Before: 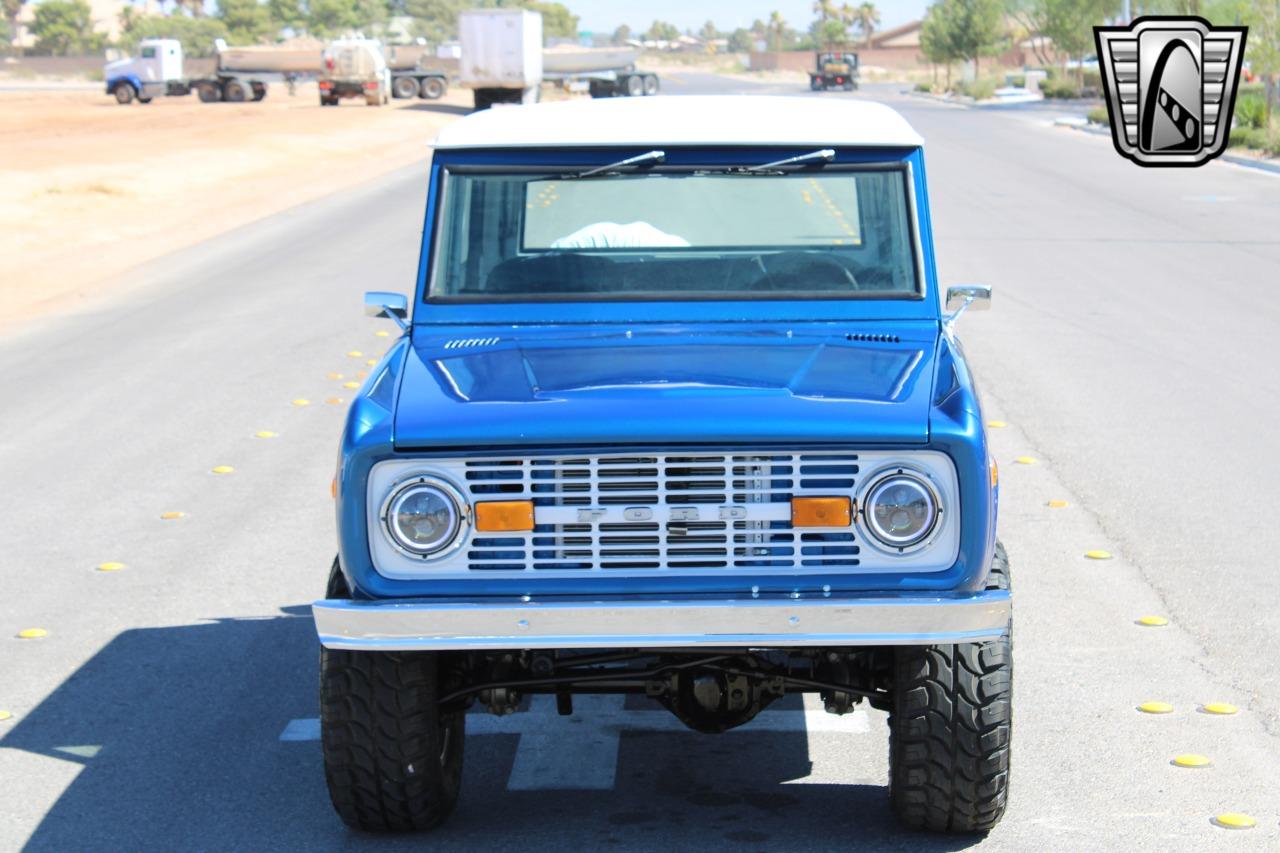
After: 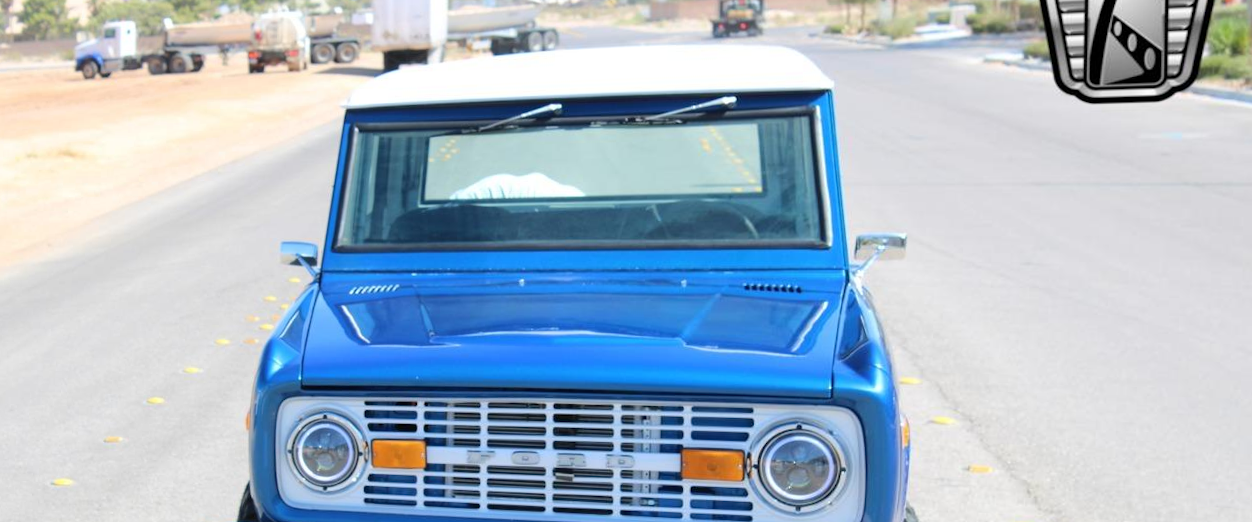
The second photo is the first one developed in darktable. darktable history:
rotate and perspective: rotation 1.69°, lens shift (vertical) -0.023, lens shift (horizontal) -0.291, crop left 0.025, crop right 0.988, crop top 0.092, crop bottom 0.842
crop: bottom 28.576%
